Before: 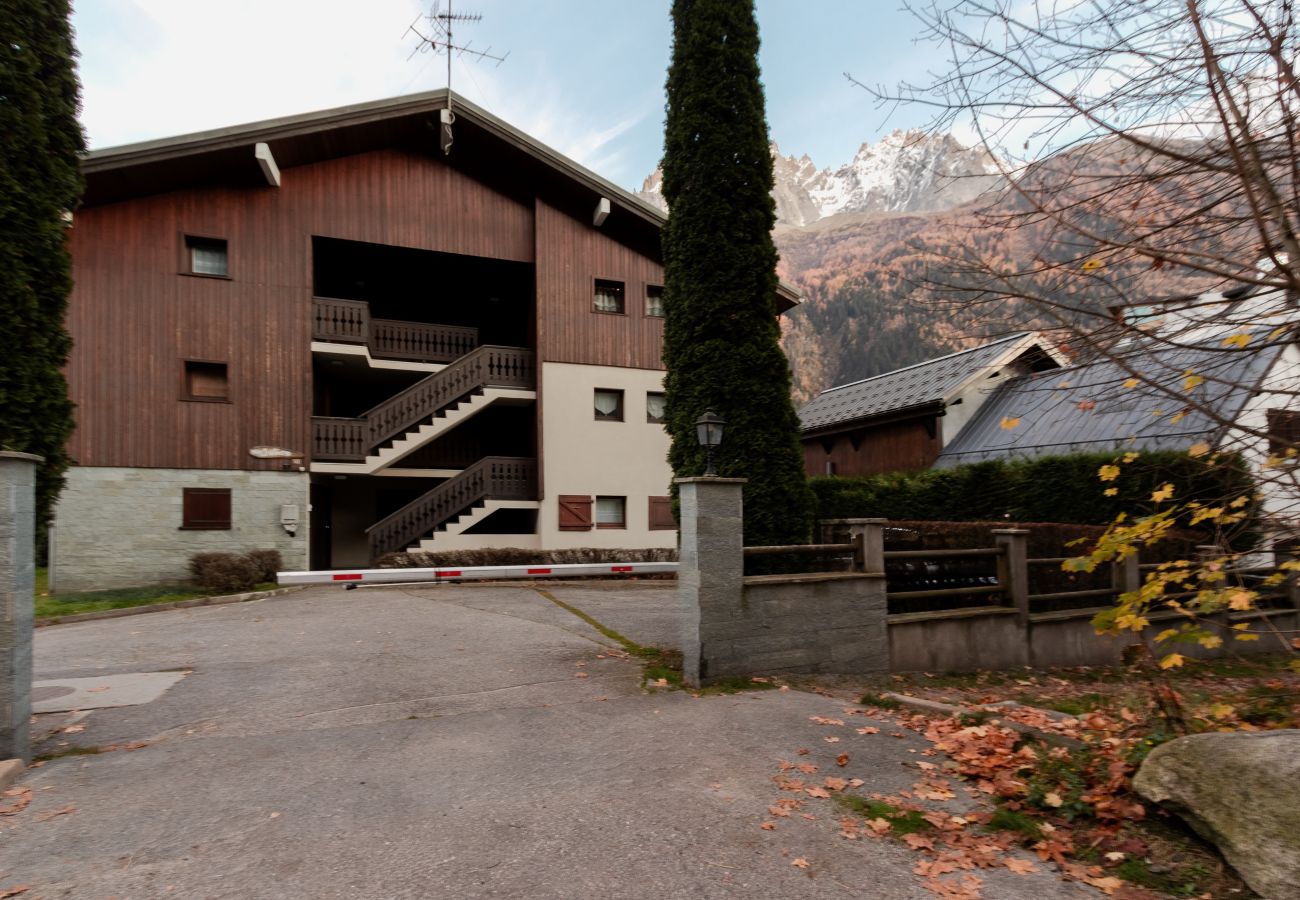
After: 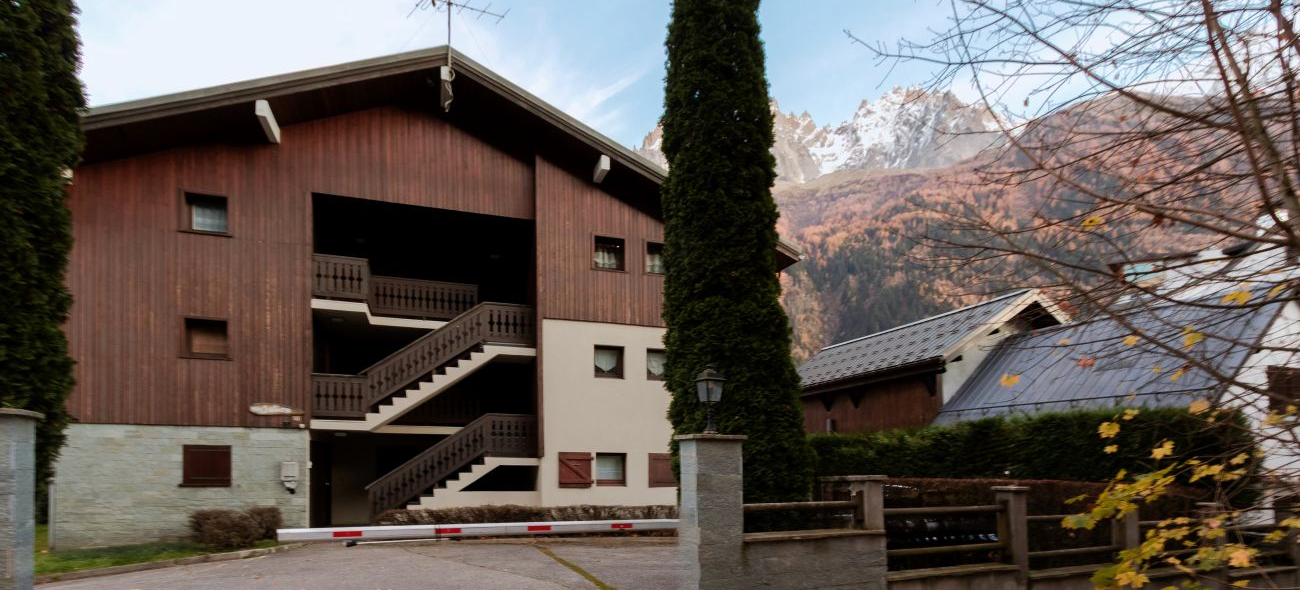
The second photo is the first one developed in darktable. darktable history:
white balance: red 0.98, blue 1.034
velvia: on, module defaults
crop and rotate: top 4.848%, bottom 29.503%
